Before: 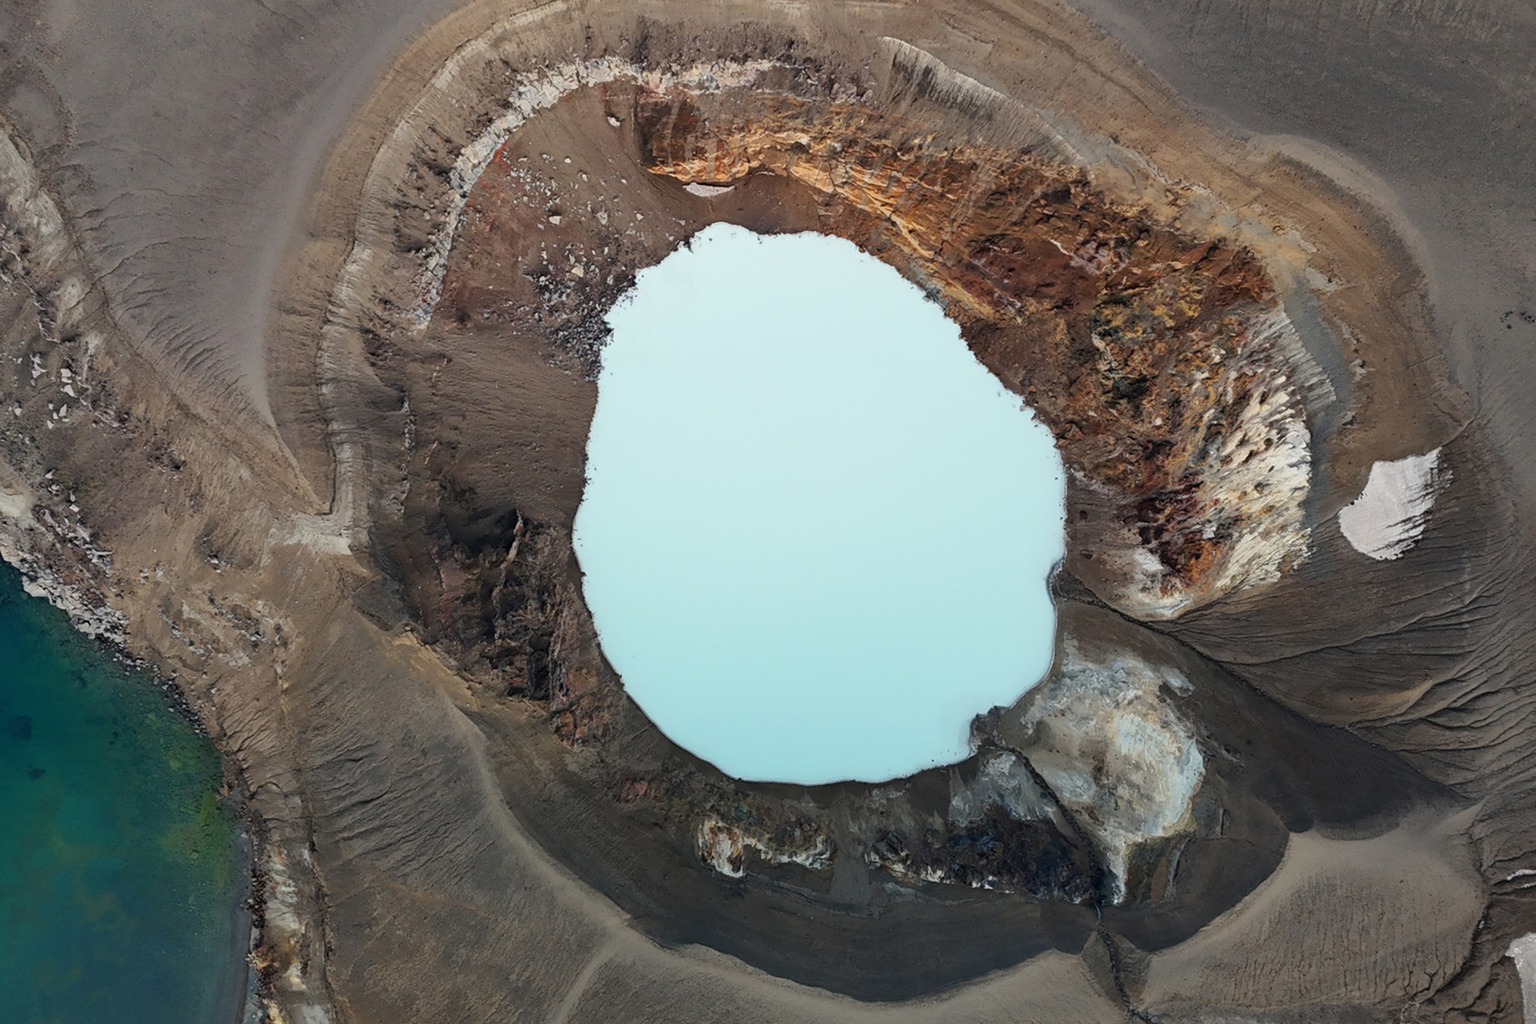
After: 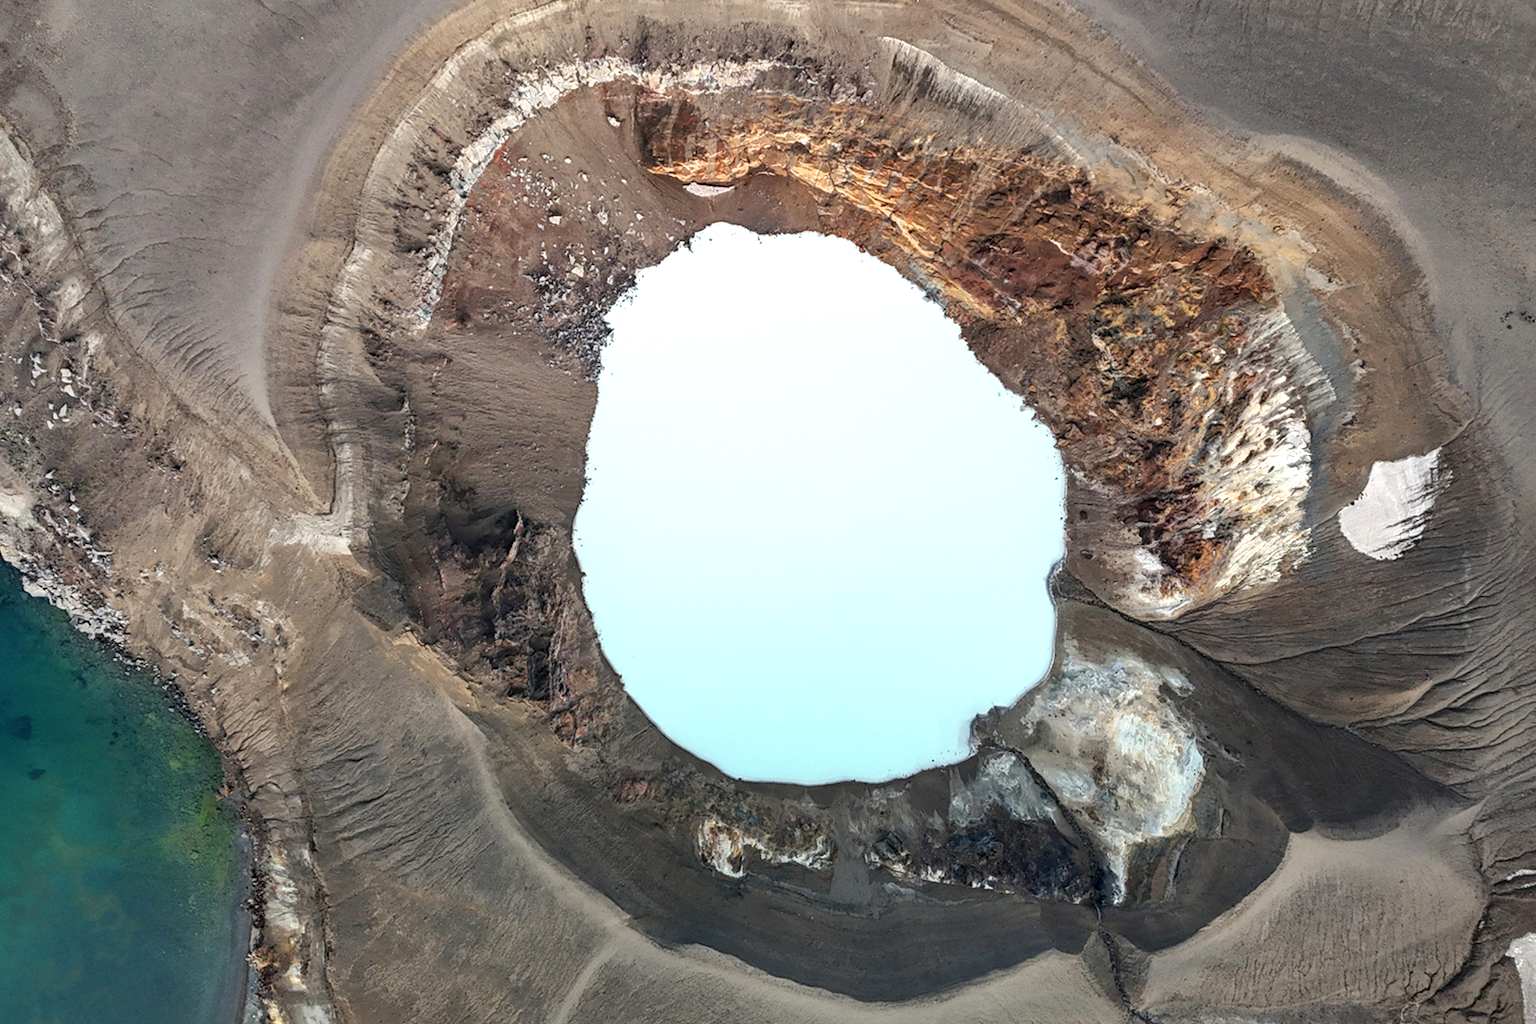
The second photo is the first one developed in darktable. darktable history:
local contrast: on, module defaults
contrast brightness saturation: saturation -0.062
exposure: exposure 0.604 EV, compensate highlight preservation false
